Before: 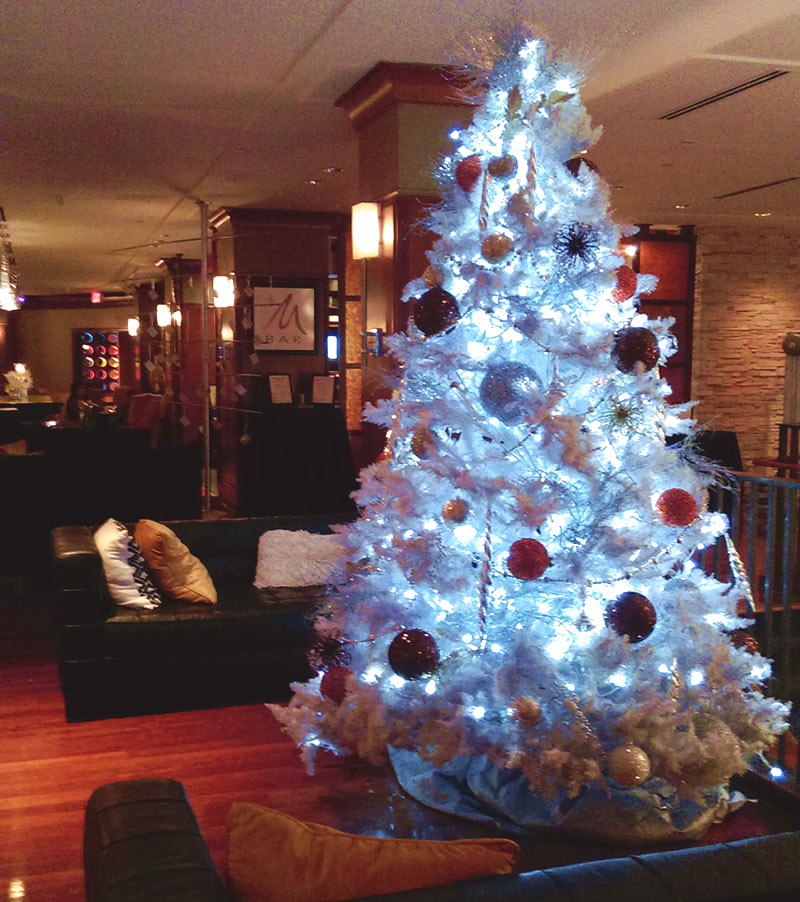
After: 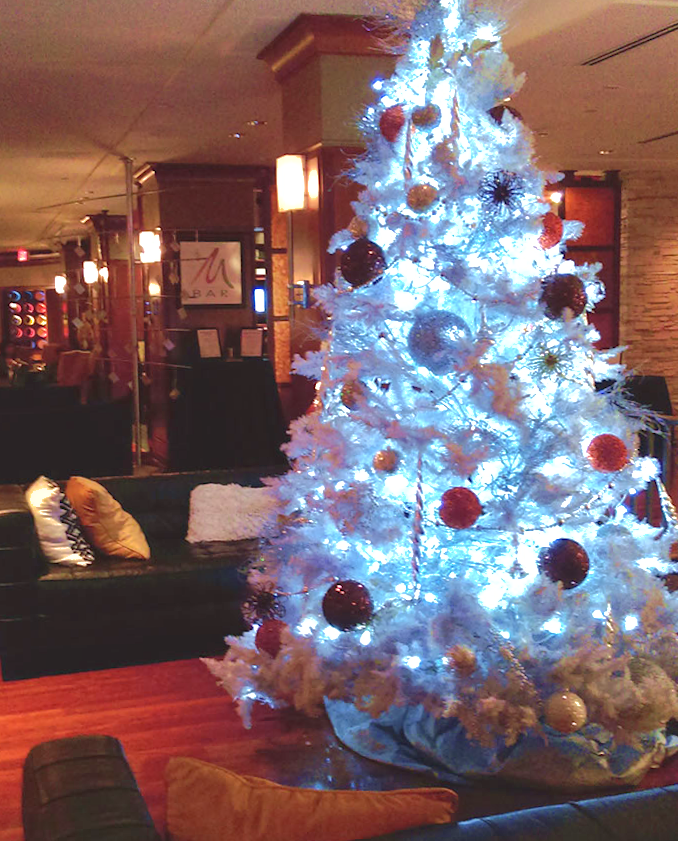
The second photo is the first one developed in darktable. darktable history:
rotate and perspective: rotation -1.24°, automatic cropping off
shadows and highlights: shadows 40, highlights -60
crop: left 9.807%, top 6.259%, right 7.334%, bottom 2.177%
exposure: black level correction 0.001, exposure 0.5 EV, compensate exposure bias true, compensate highlight preservation false
